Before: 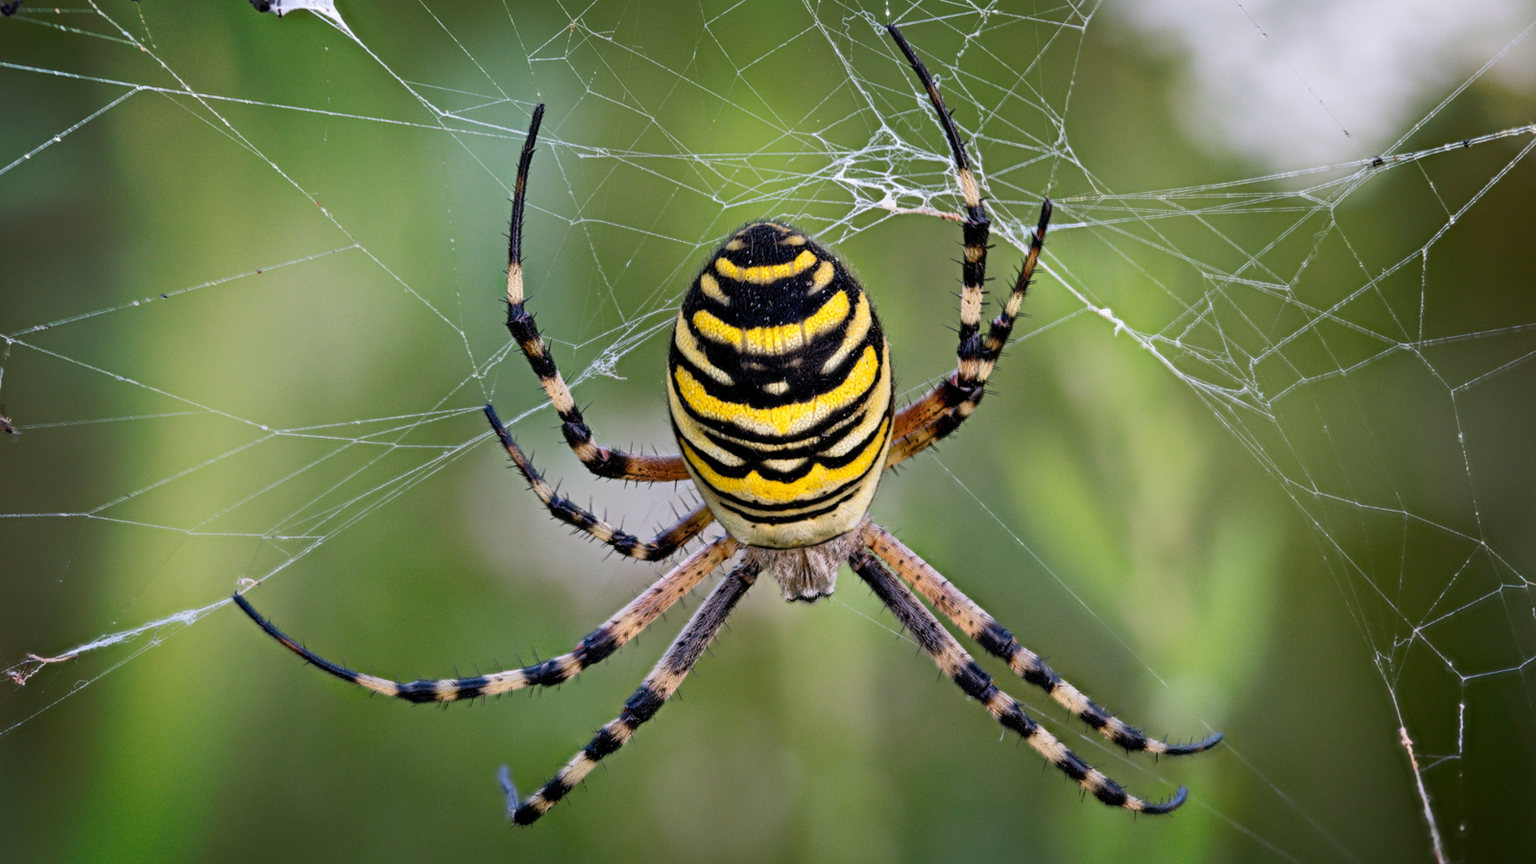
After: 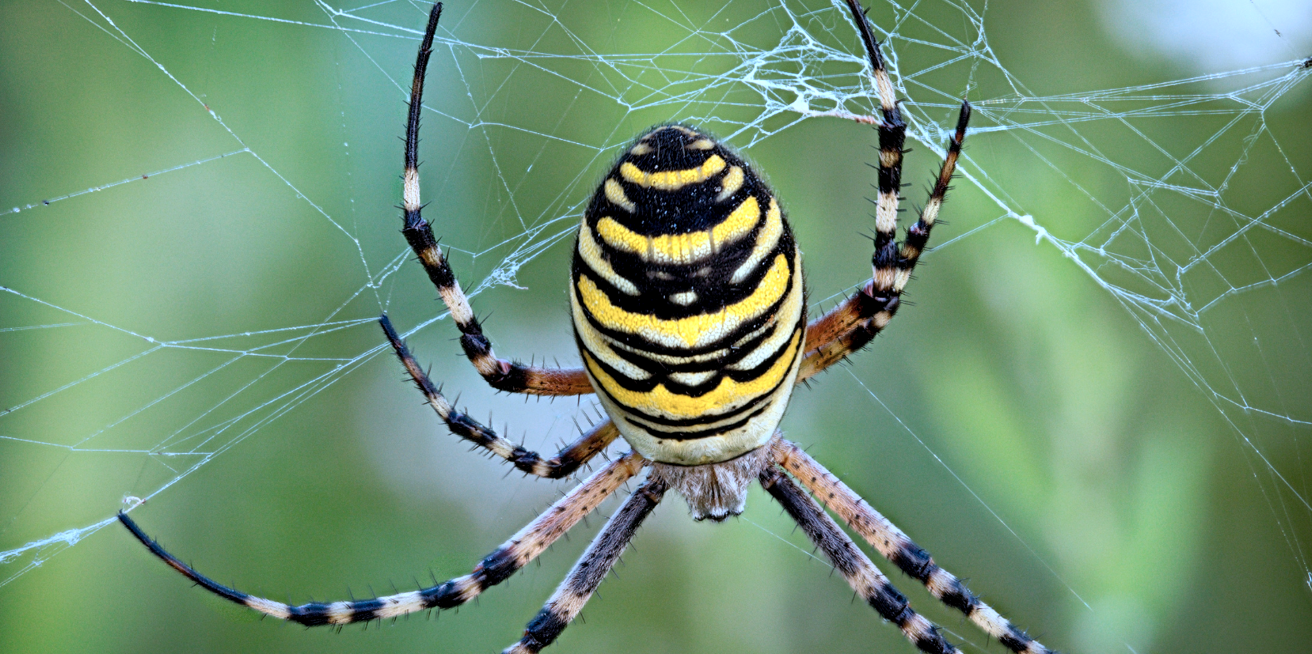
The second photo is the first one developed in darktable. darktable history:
exposure: black level correction 0.001, exposure 0.3 EV, compensate highlight preservation false
color correction: highlights a* -9.35, highlights b* -23.15
crop: left 7.856%, top 11.836%, right 10.12%, bottom 15.387%
